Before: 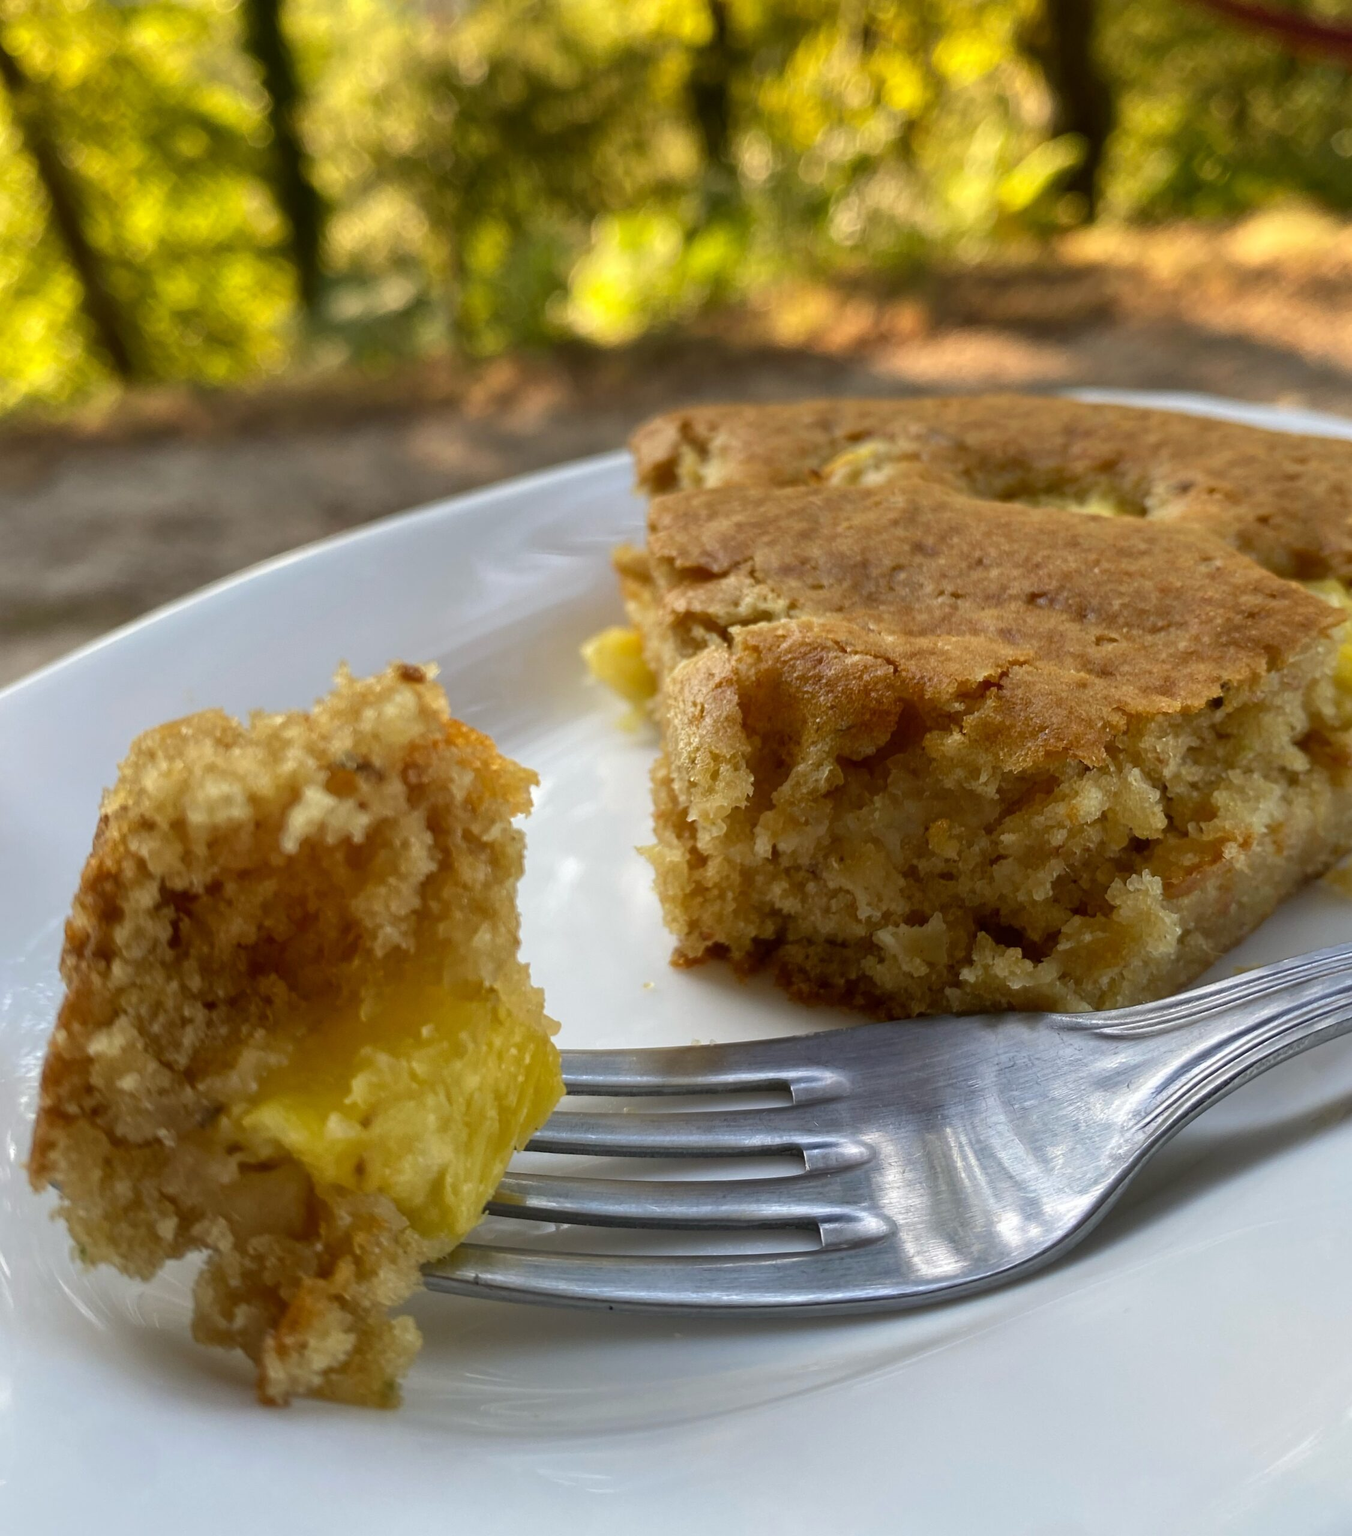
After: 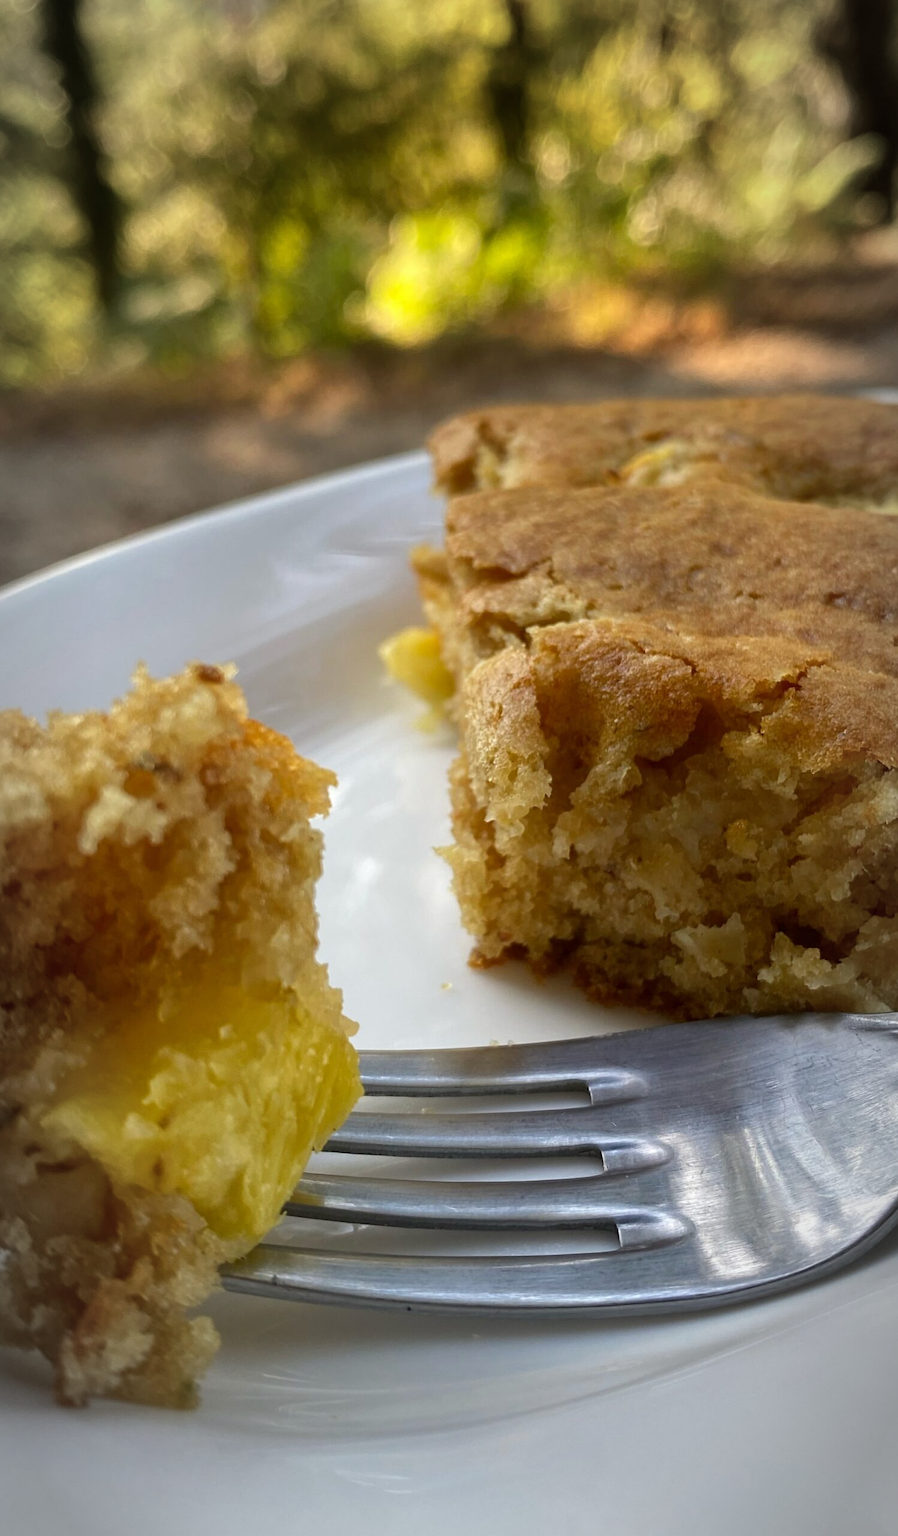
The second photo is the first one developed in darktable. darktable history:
crop and rotate: left 15%, right 18.547%
vignetting: automatic ratio true, unbound false
